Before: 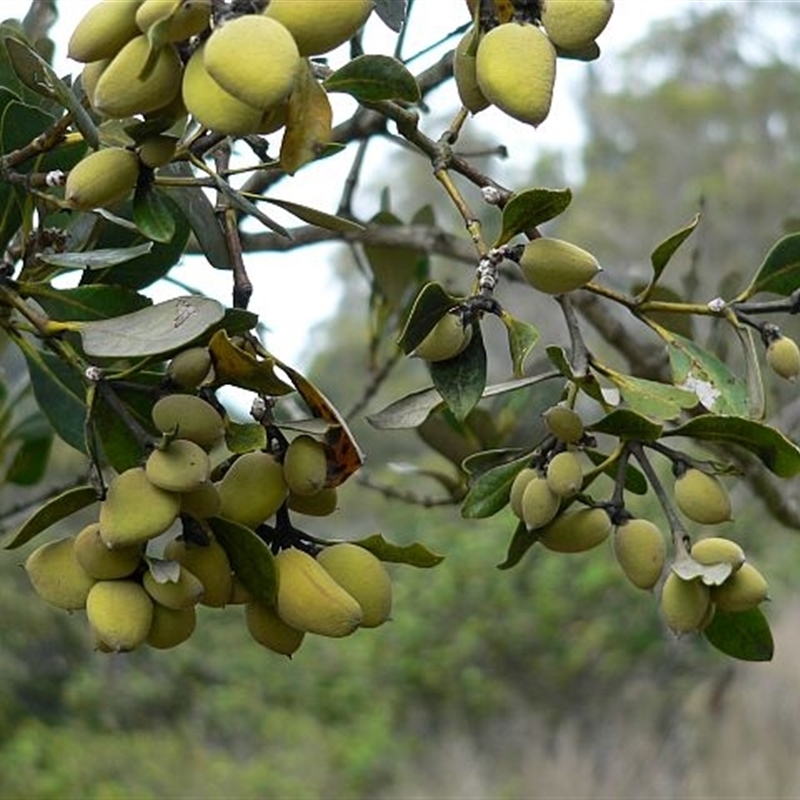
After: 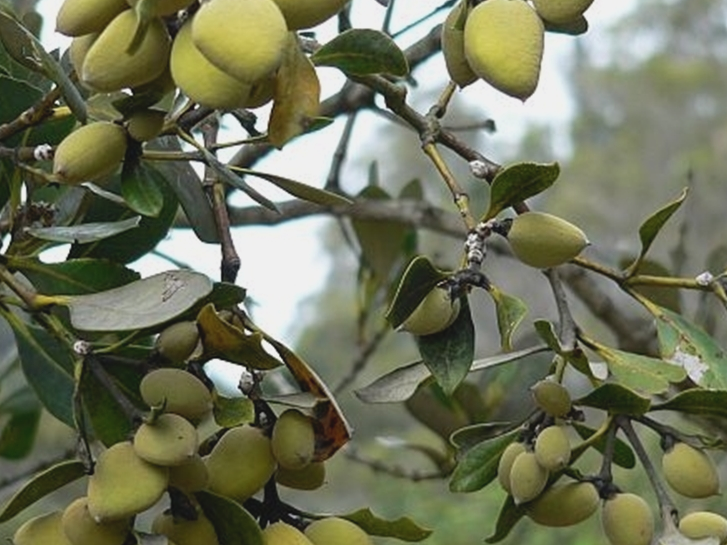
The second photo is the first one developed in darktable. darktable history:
crop: left 1.56%, top 3.364%, right 7.562%, bottom 28.497%
contrast brightness saturation: contrast -0.101, saturation -0.08
